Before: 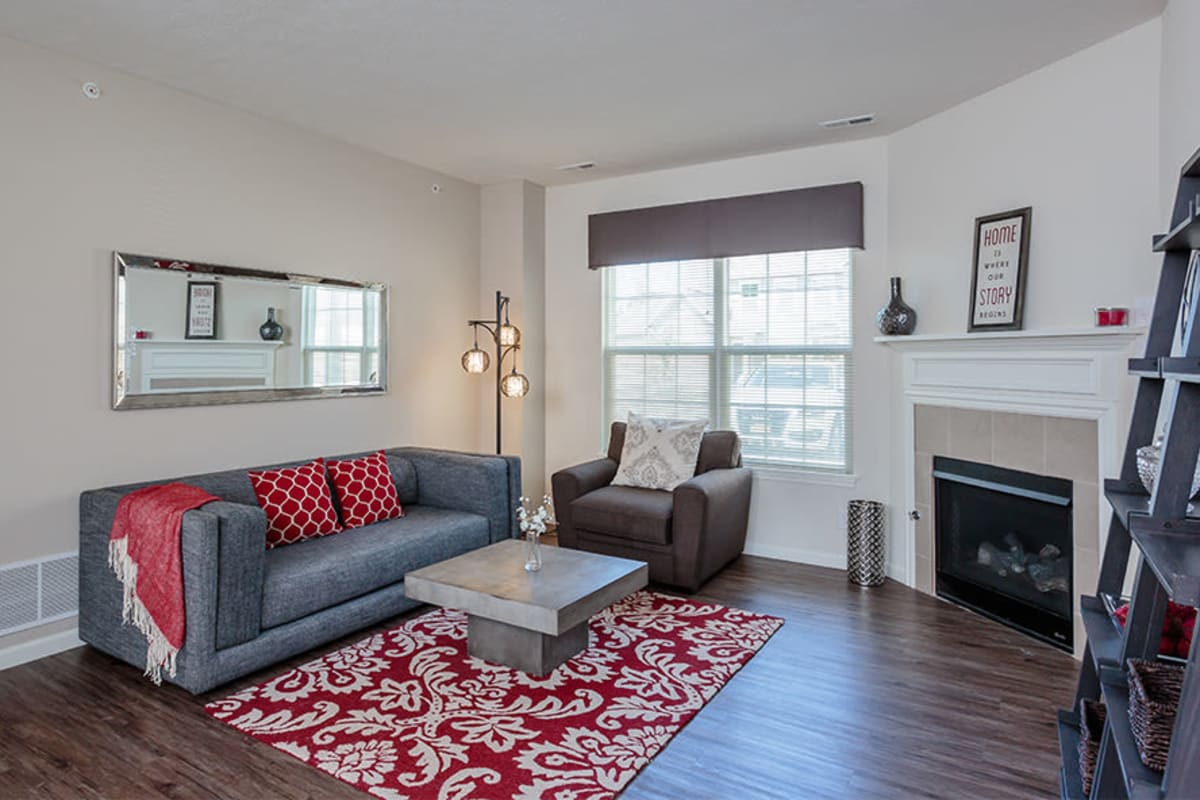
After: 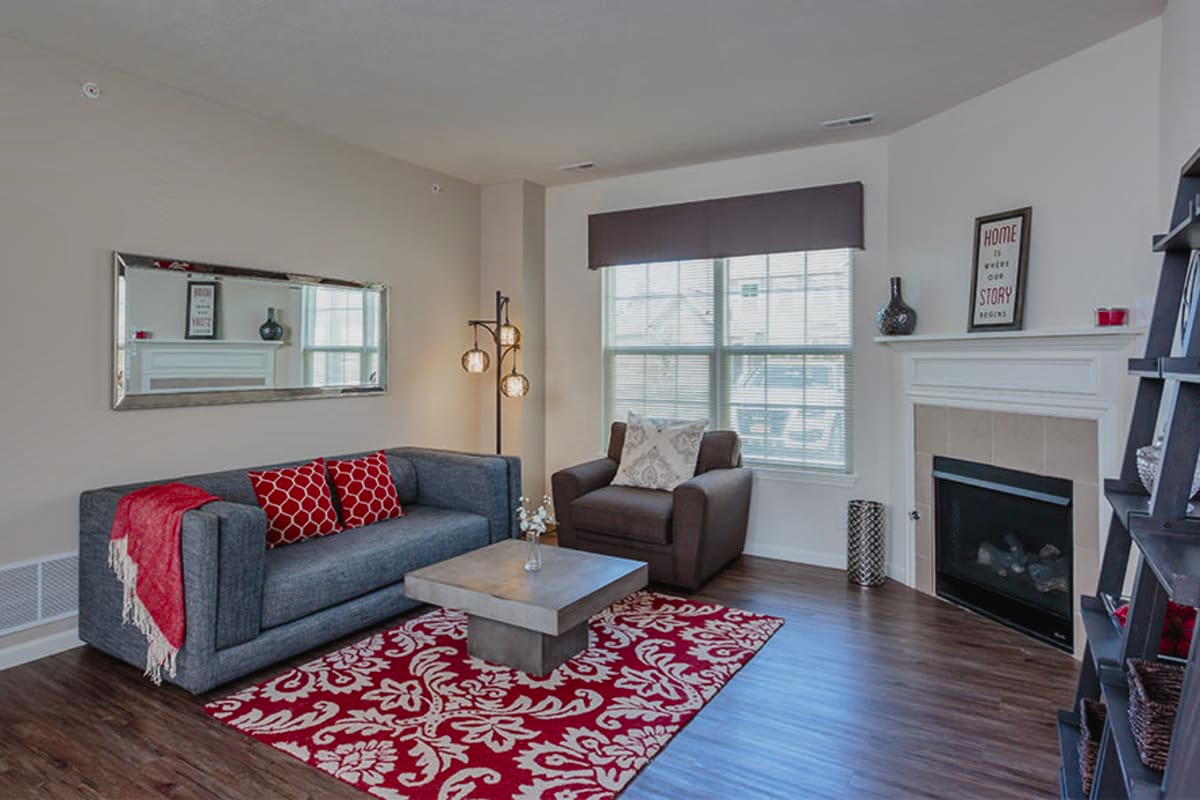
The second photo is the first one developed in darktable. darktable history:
shadows and highlights: shadows 24.28, highlights -78, soften with gaussian
exposure: exposure -0.215 EV, compensate highlight preservation false
color balance rgb: global offset › luminance 0.24%, perceptual saturation grading › global saturation 29.551%, perceptual brilliance grading › global brilliance -1.554%, perceptual brilliance grading › highlights -0.773%, perceptual brilliance grading › mid-tones -1.539%, perceptual brilliance grading › shadows -1.723%
